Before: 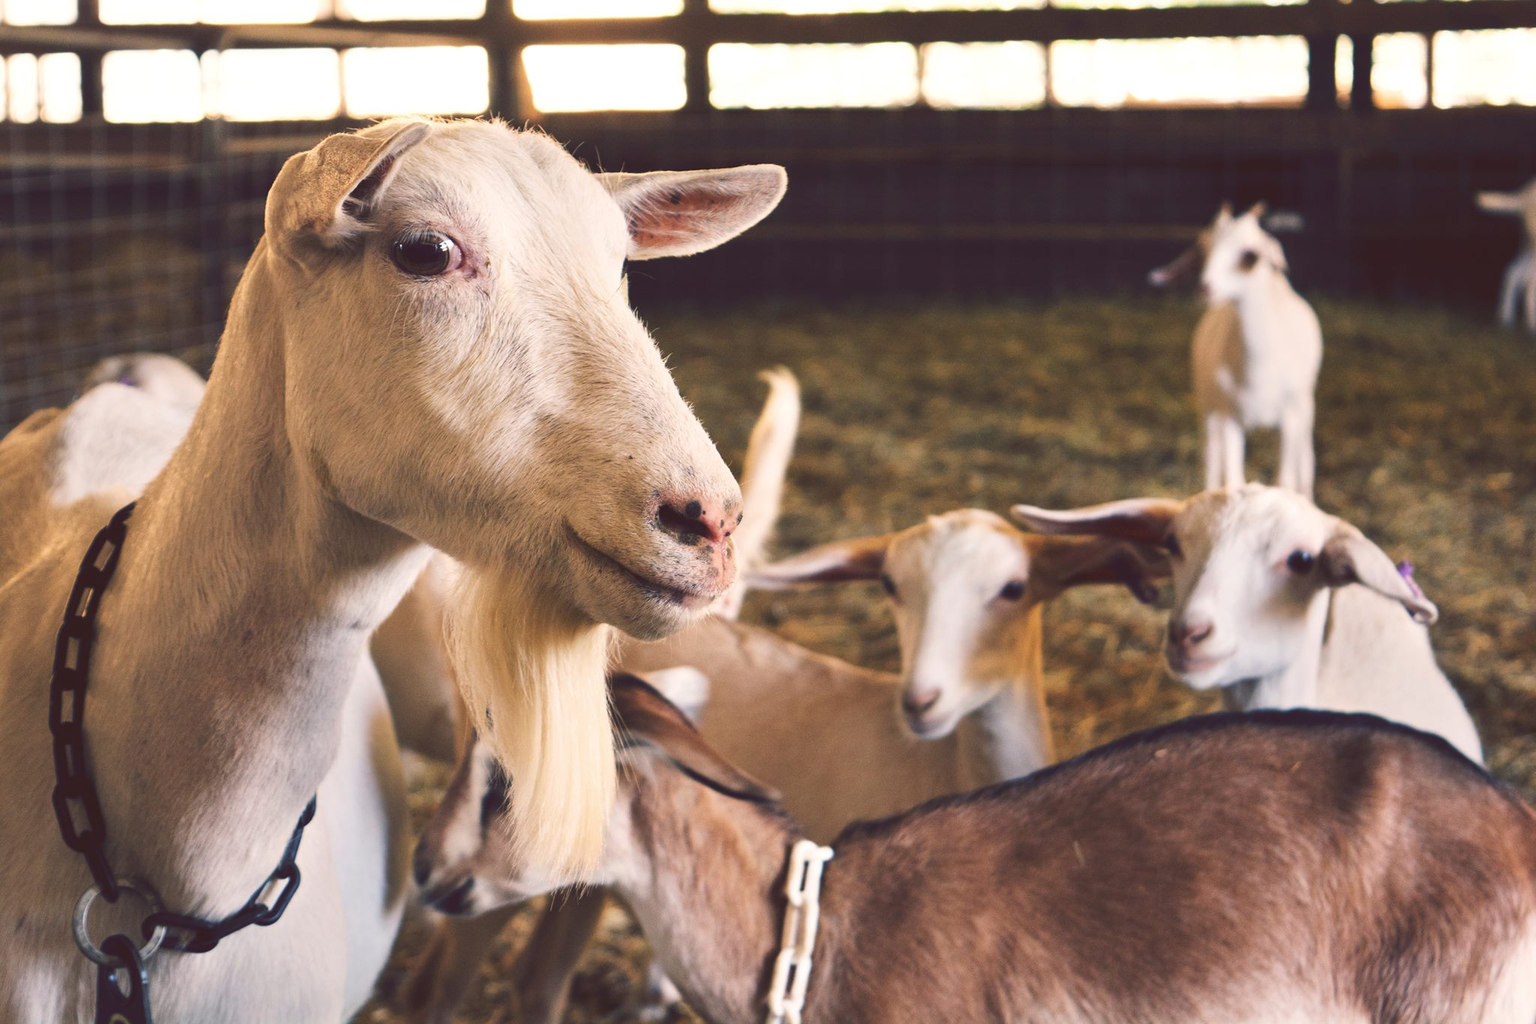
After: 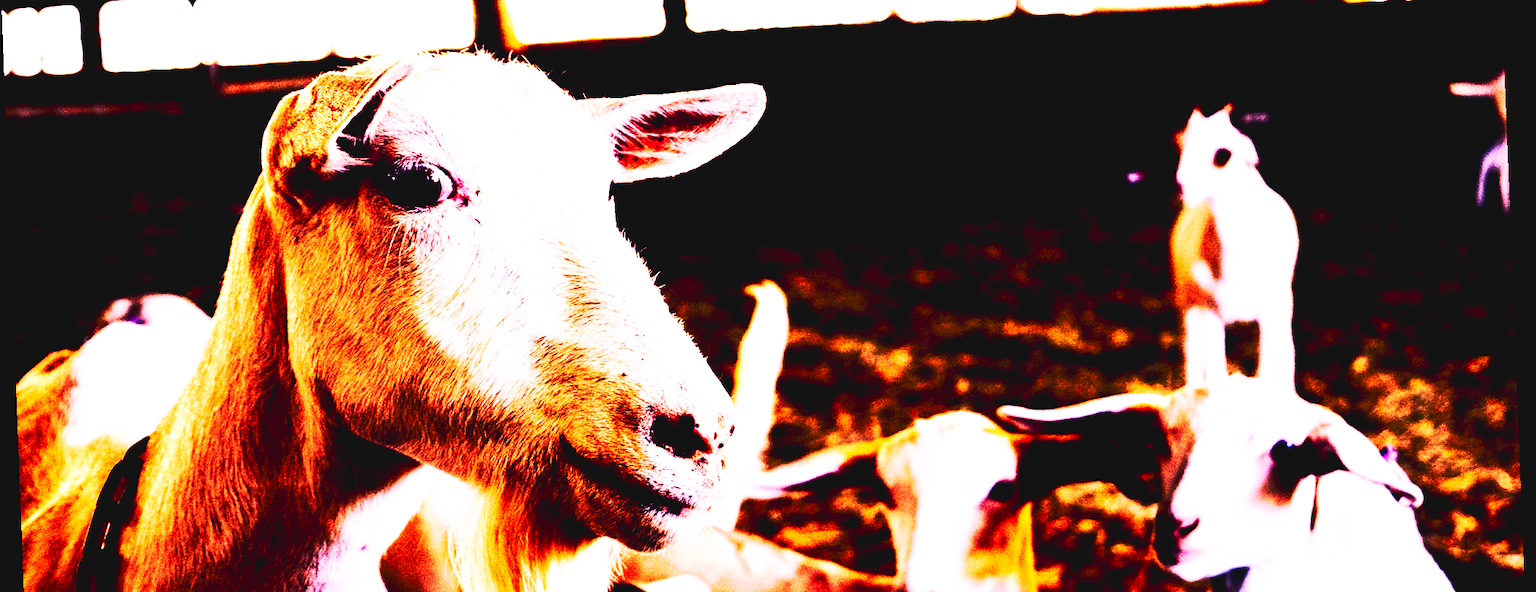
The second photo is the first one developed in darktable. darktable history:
rotate and perspective: rotation -2.22°, lens shift (horizontal) -0.022, automatic cropping off
contrast equalizer: y [[0.5, 0.501, 0.532, 0.538, 0.54, 0.541], [0.5 ×6], [0.5 ×6], [0 ×6], [0 ×6]]
white balance: red 1.066, blue 1.119
tone curve: curves: ch0 [(0, 0) (0.126, 0.061) (0.338, 0.285) (0.494, 0.518) (0.703, 0.762) (1, 1)]; ch1 [(0, 0) (0.389, 0.313) (0.457, 0.442) (0.5, 0.501) (0.55, 0.578) (1, 1)]; ch2 [(0, 0) (0.44, 0.424) (0.501, 0.499) (0.557, 0.564) (0.613, 0.67) (0.707, 0.746) (1, 1)], color space Lab, independent channels, preserve colors none
exposure: black level correction 0.1, exposure -0.092 EV, compensate highlight preservation false
base curve: curves: ch0 [(0, 0.015) (0.085, 0.116) (0.134, 0.298) (0.19, 0.545) (0.296, 0.764) (0.599, 0.982) (1, 1)], preserve colors none
tone equalizer: -8 EV -0.75 EV, -7 EV -0.7 EV, -6 EV -0.6 EV, -5 EV -0.4 EV, -3 EV 0.4 EV, -2 EV 0.6 EV, -1 EV 0.7 EV, +0 EV 0.75 EV, edges refinement/feathering 500, mask exposure compensation -1.57 EV, preserve details no
crop and rotate: top 10.605%, bottom 33.274%
